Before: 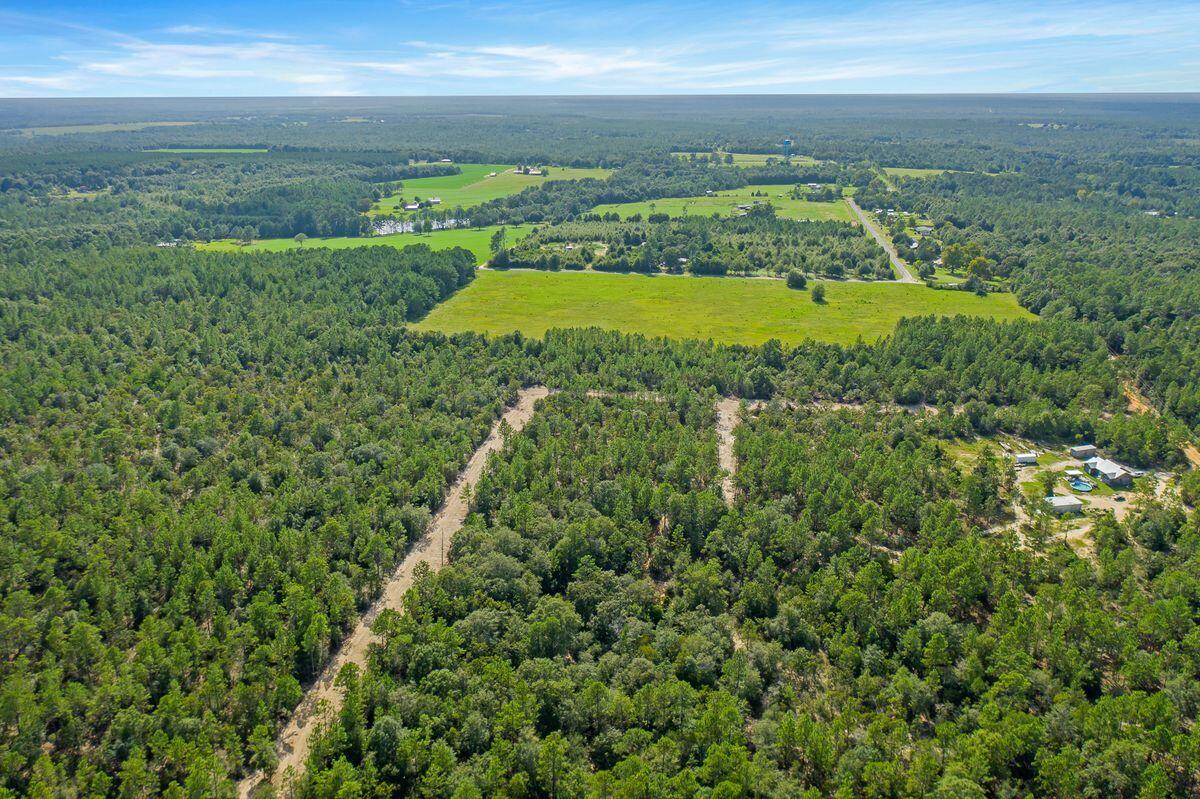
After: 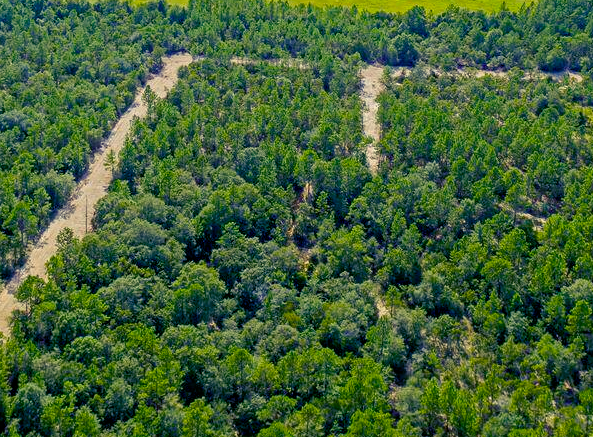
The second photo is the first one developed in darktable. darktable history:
crop: left 29.672%, top 41.786%, right 20.851%, bottom 3.487%
color balance rgb: shadows lift › luminance -28.76%, shadows lift › chroma 15%, shadows lift › hue 270°, power › chroma 1%, power › hue 255°, highlights gain › luminance 7.14%, highlights gain › chroma 2%, highlights gain › hue 90°, global offset › luminance -0.29%, global offset › hue 260°, perceptual saturation grading › global saturation 20%, perceptual saturation grading › highlights -13.92%, perceptual saturation grading › shadows 50%
